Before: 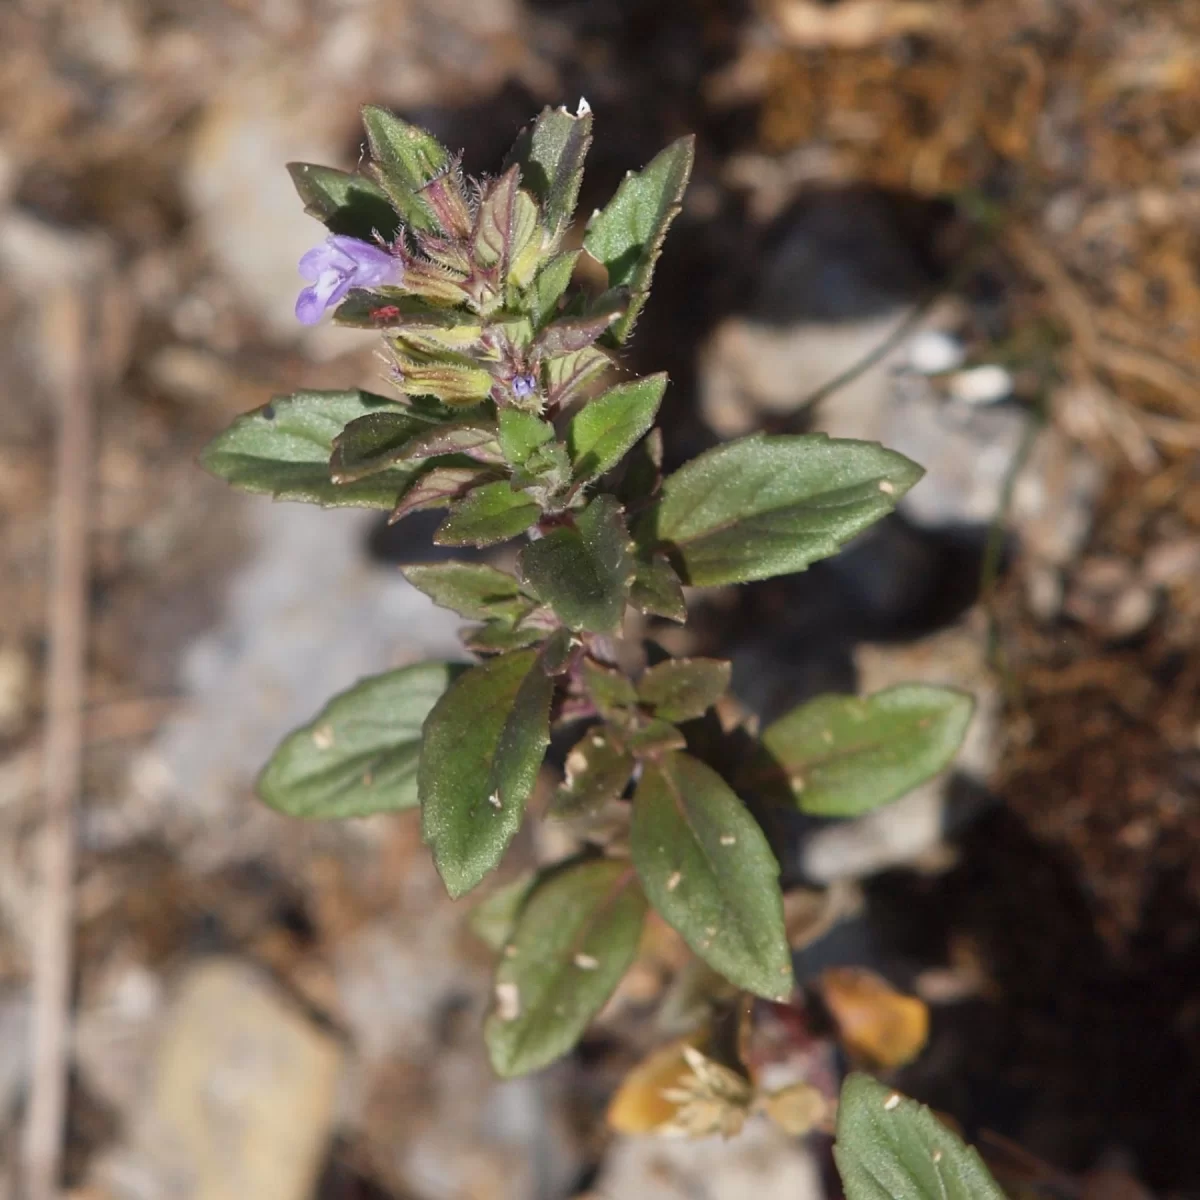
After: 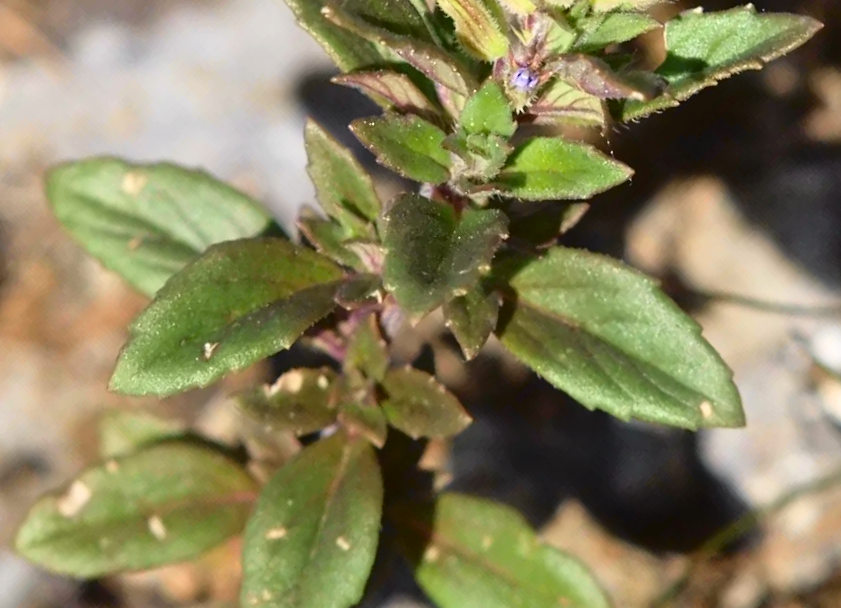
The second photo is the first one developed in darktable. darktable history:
color balance rgb: perceptual saturation grading › global saturation 24.999%
tone curve: curves: ch0 [(0.003, 0.029) (0.037, 0.036) (0.149, 0.117) (0.297, 0.318) (0.422, 0.474) (0.531, 0.6) (0.743, 0.809) (0.877, 0.901) (1, 0.98)]; ch1 [(0, 0) (0.305, 0.325) (0.453, 0.437) (0.482, 0.479) (0.501, 0.5) (0.506, 0.503) (0.567, 0.572) (0.605, 0.608) (0.668, 0.69) (1, 1)]; ch2 [(0, 0) (0.313, 0.306) (0.4, 0.399) (0.45, 0.48) (0.499, 0.502) (0.512, 0.523) (0.57, 0.595) (0.653, 0.662) (1, 1)], color space Lab, independent channels, preserve colors none
crop and rotate: angle -45.52°, top 16.538%, right 0.815%, bottom 11.748%
shadows and highlights: radius 46.74, white point adjustment 6.73, compress 80.1%, soften with gaussian
